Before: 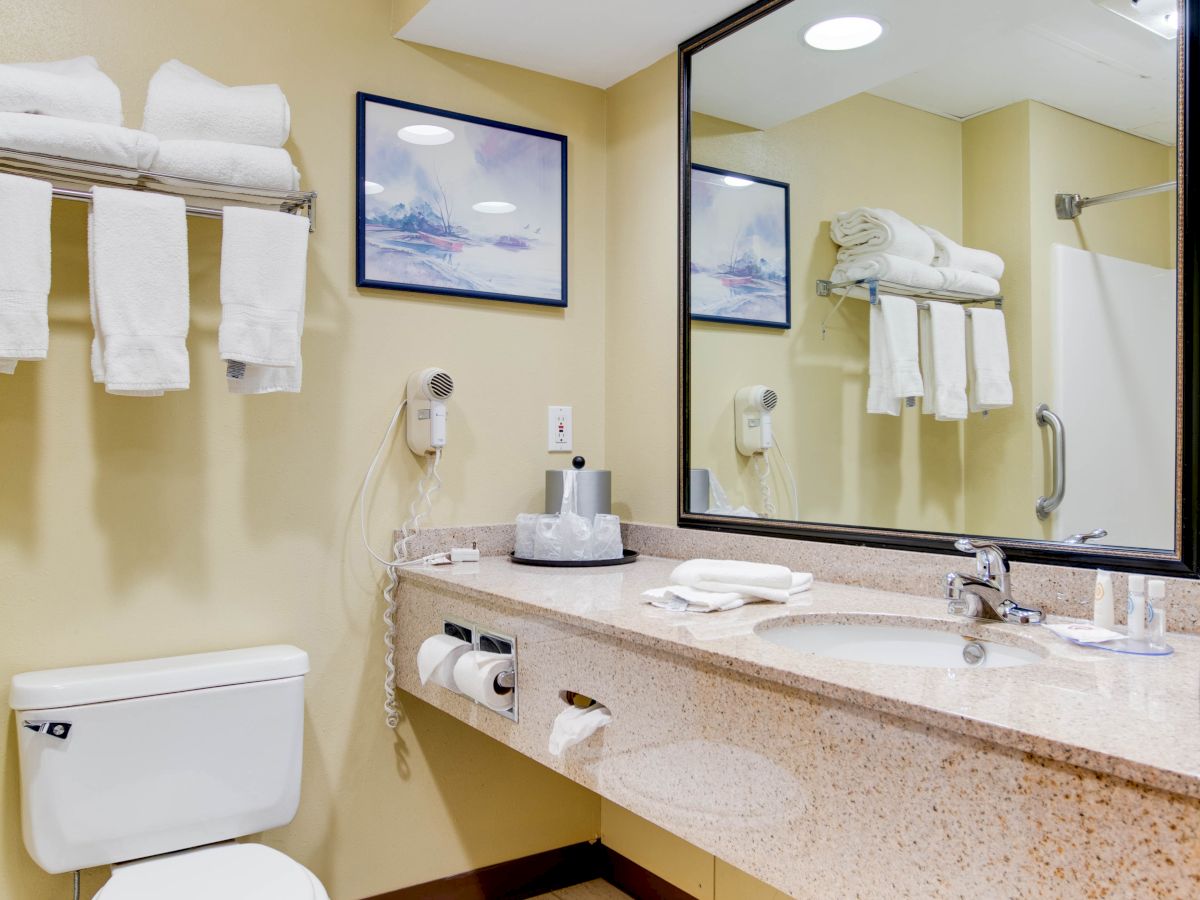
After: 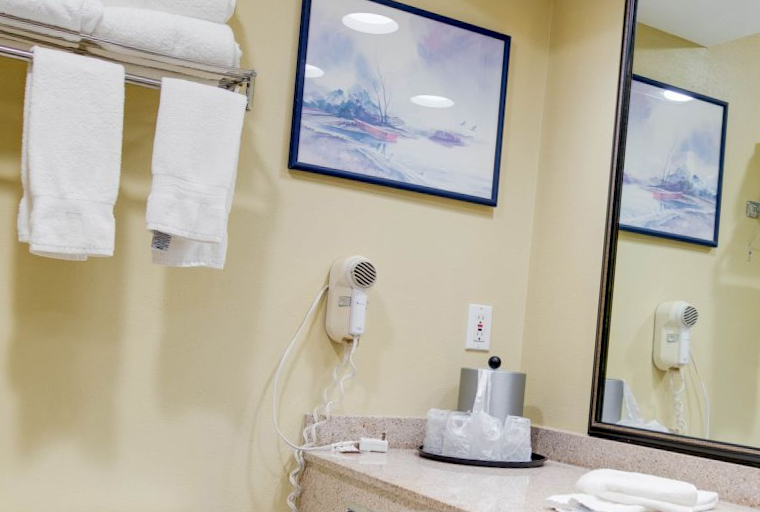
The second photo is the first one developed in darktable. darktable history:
crop and rotate: angle -4.88°, left 2.241%, top 6.715%, right 27.459%, bottom 30.081%
